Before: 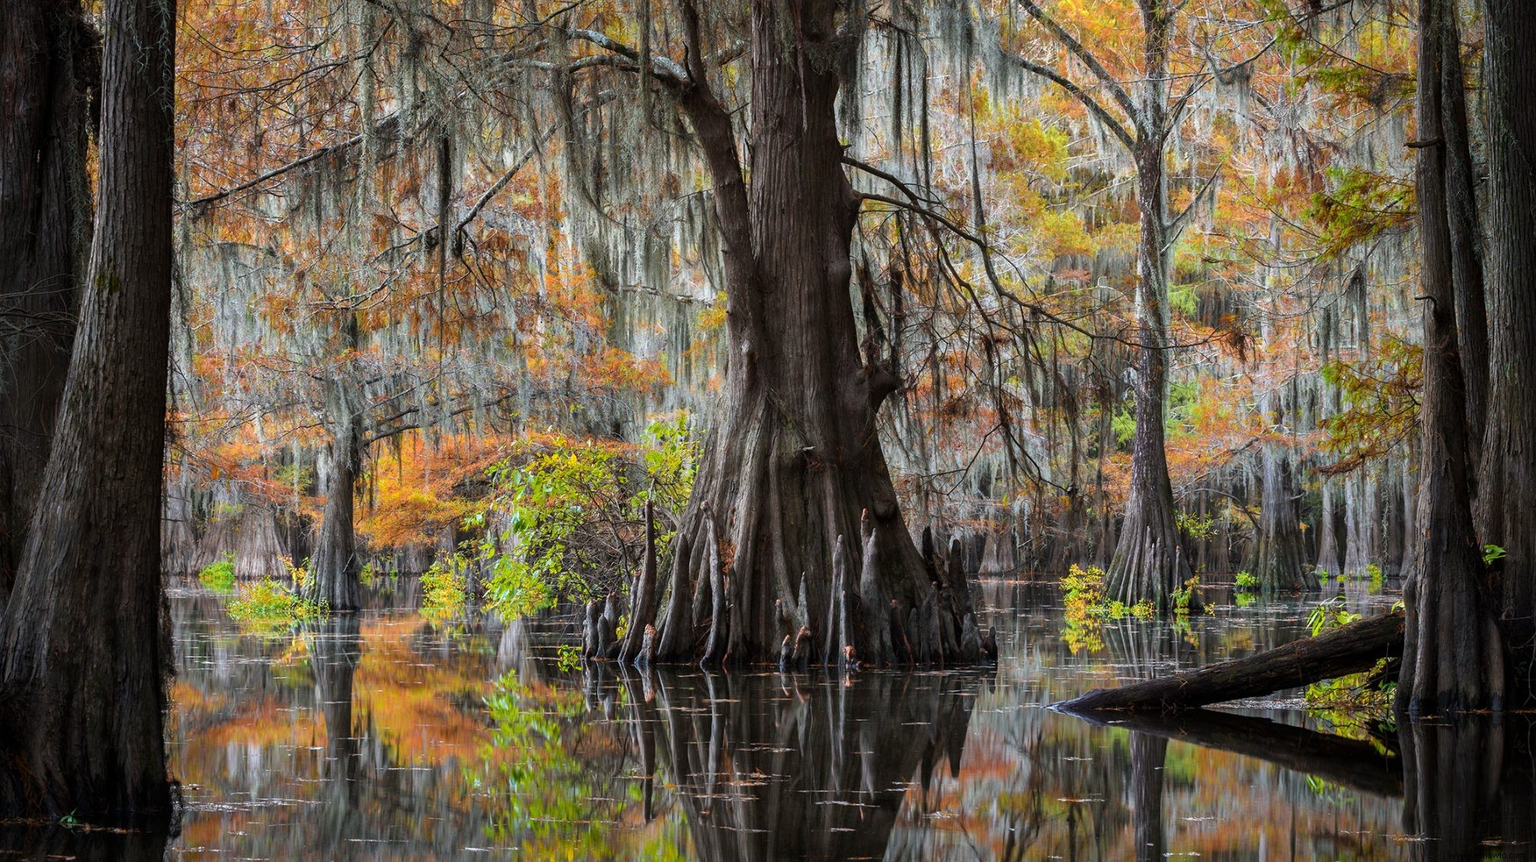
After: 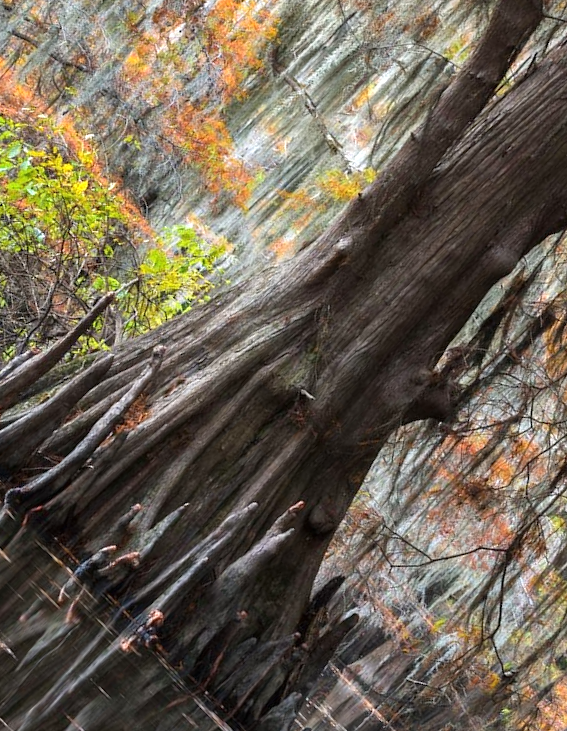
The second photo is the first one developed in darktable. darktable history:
exposure: black level correction 0, exposure 0.498 EV, compensate exposure bias true, compensate highlight preservation false
crop and rotate: angle -45.41°, top 16.637%, right 0.806%, bottom 11.637%
